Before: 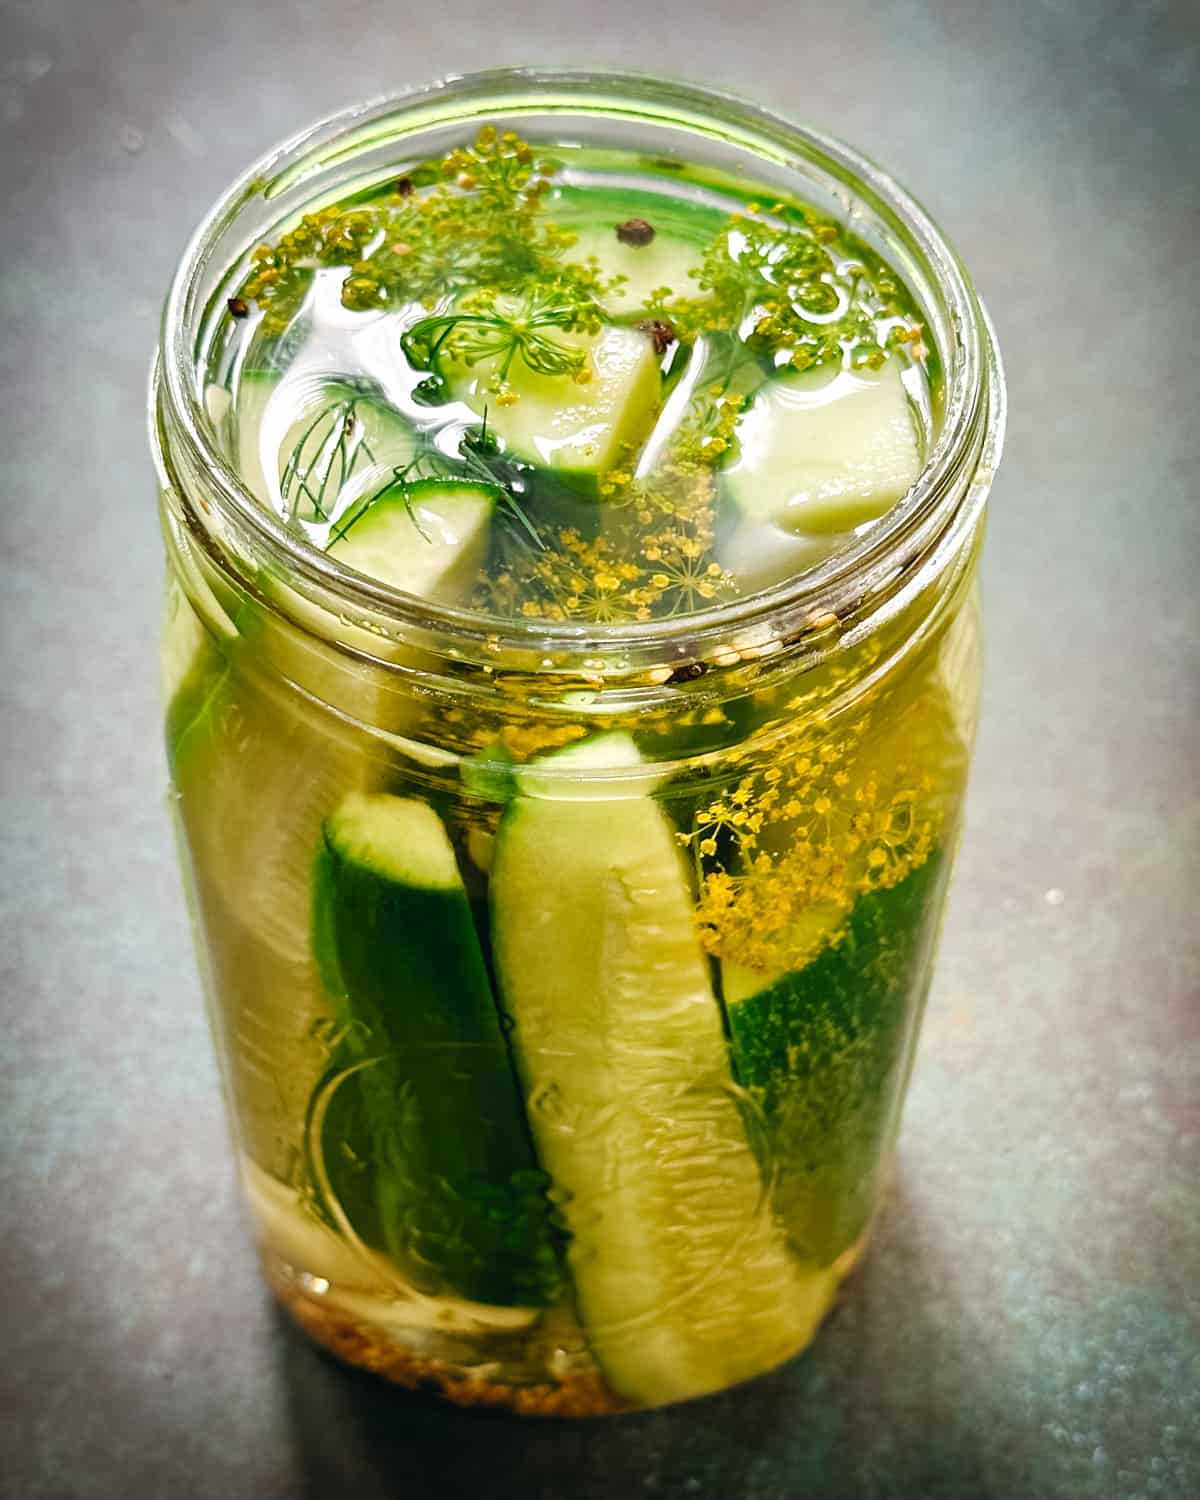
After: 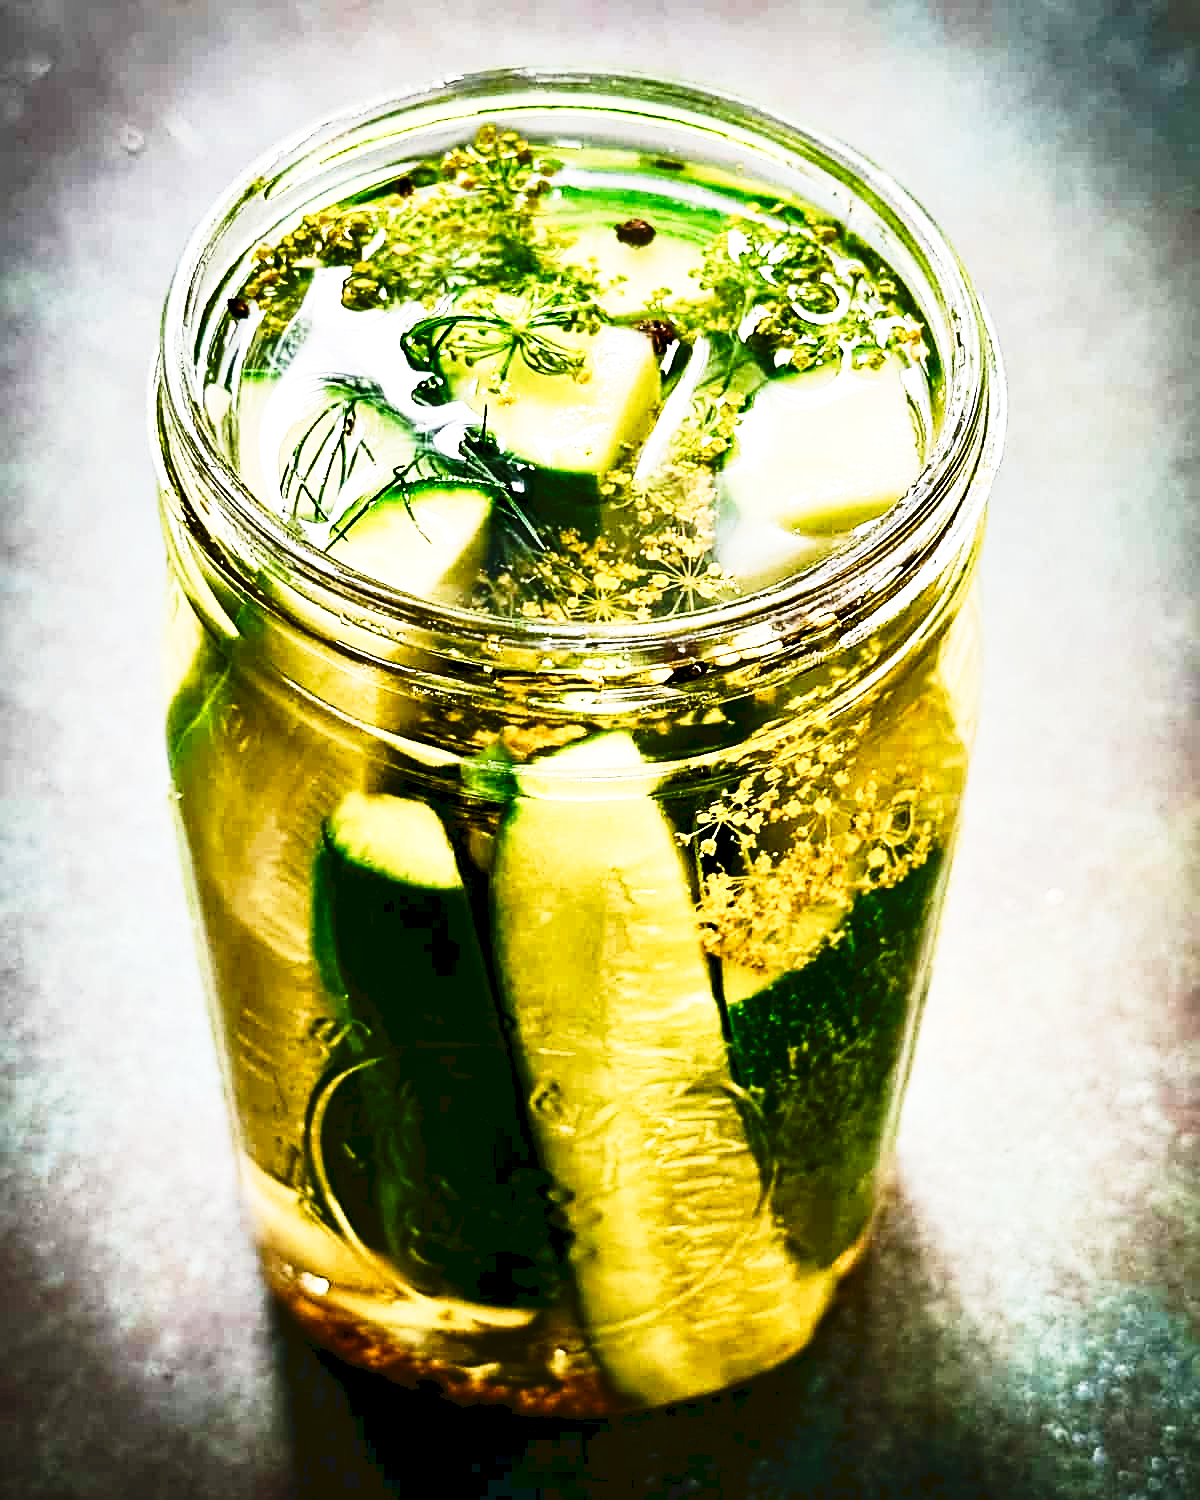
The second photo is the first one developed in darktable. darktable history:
contrast equalizer: y [[0.6 ×6], [0.55 ×6], [0 ×6], [0 ×6], [0 ×6]], mix 0.602
tone equalizer: on, module defaults
sharpen: on, module defaults
tone curve: curves: ch0 [(0, 0) (0.003, 0.063) (0.011, 0.063) (0.025, 0.063) (0.044, 0.066) (0.069, 0.071) (0.1, 0.09) (0.136, 0.116) (0.177, 0.144) (0.224, 0.192) (0.277, 0.246) (0.335, 0.311) (0.399, 0.399) (0.468, 0.49) (0.543, 0.589) (0.623, 0.709) (0.709, 0.827) (0.801, 0.918) (0.898, 0.969) (1, 1)], preserve colors none
contrast brightness saturation: contrast 0.277
color balance rgb: global offset › luminance -0.479%, perceptual saturation grading › global saturation 24.946%, perceptual saturation grading › highlights -50.607%, perceptual saturation grading › shadows 30.081%, global vibrance 20%
